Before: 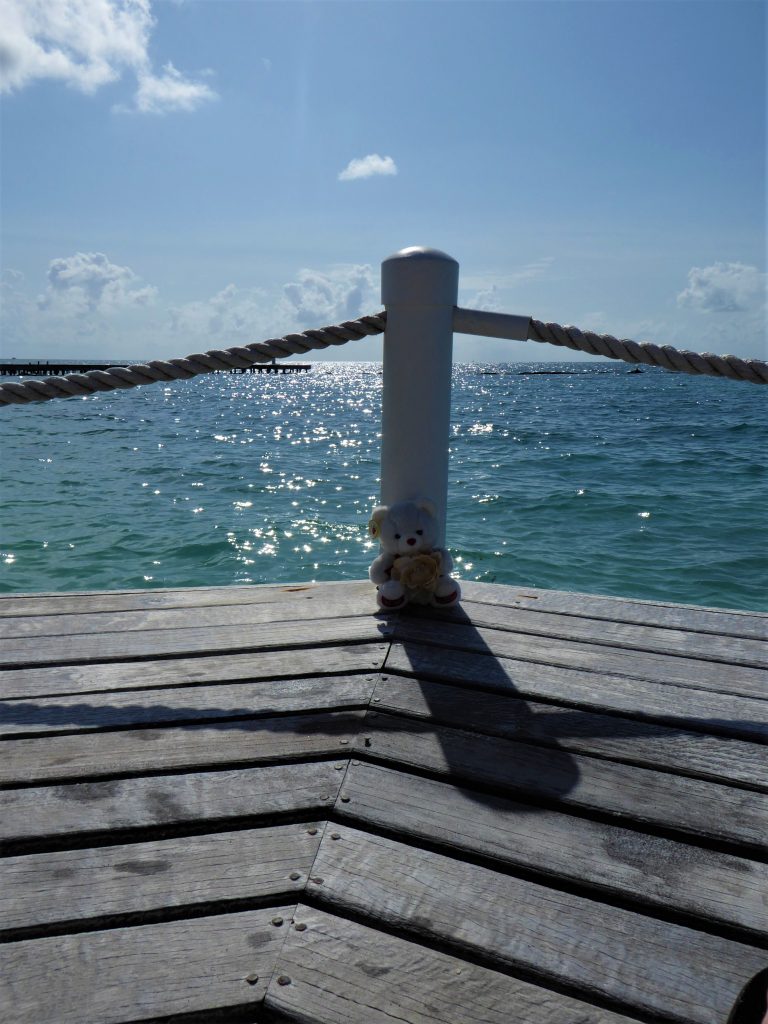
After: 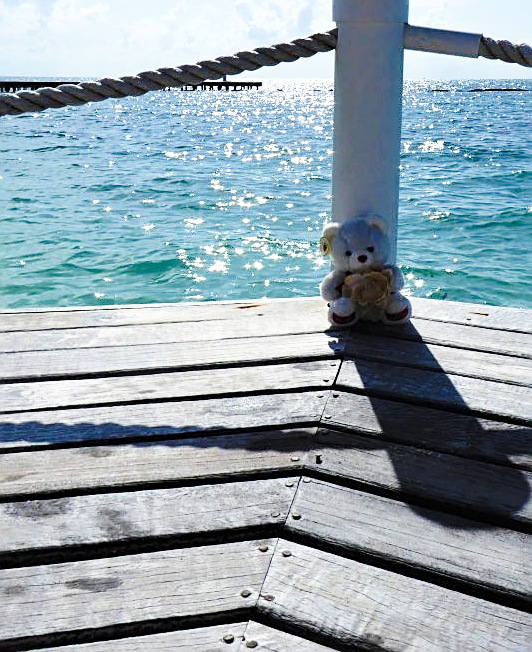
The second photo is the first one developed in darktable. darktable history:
crop: left 6.488%, top 27.668%, right 24.183%, bottom 8.656%
tone curve: curves: ch0 [(0, 0) (0.003, 0.003) (0.011, 0.012) (0.025, 0.026) (0.044, 0.046) (0.069, 0.072) (0.1, 0.104) (0.136, 0.141) (0.177, 0.185) (0.224, 0.247) (0.277, 0.335) (0.335, 0.447) (0.399, 0.539) (0.468, 0.636) (0.543, 0.723) (0.623, 0.803) (0.709, 0.873) (0.801, 0.936) (0.898, 0.978) (1, 1)], preserve colors none
exposure: black level correction 0, exposure 0.7 EV, compensate exposure bias true, compensate highlight preservation false
sharpen: on, module defaults
